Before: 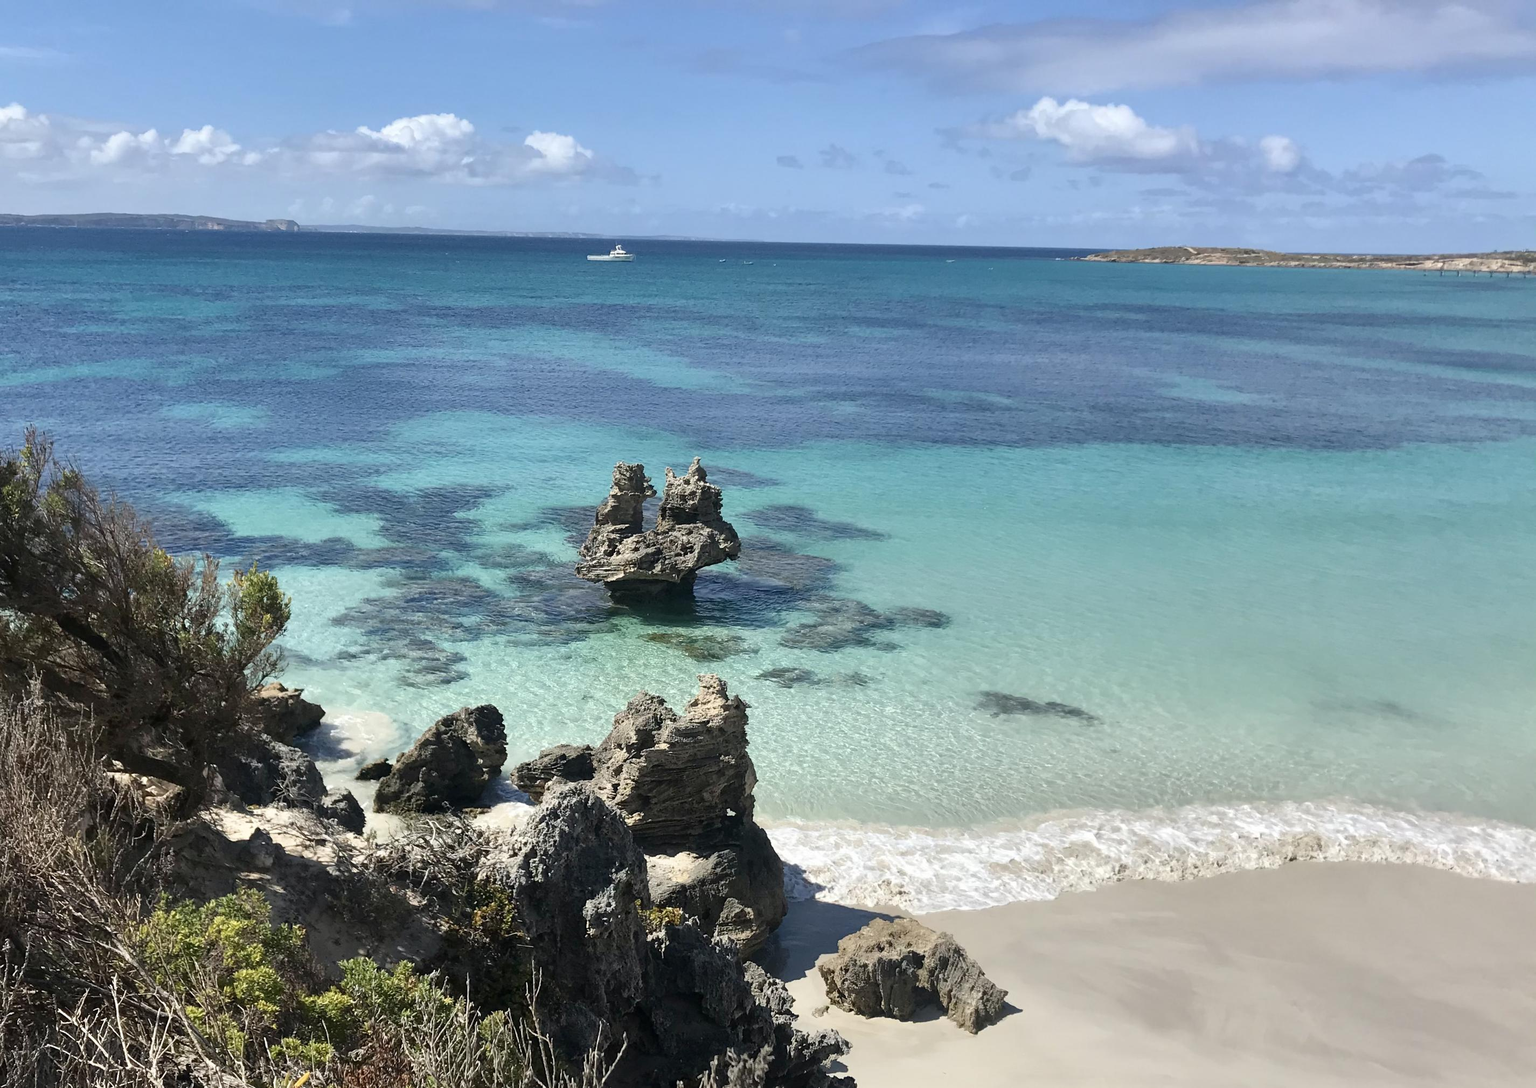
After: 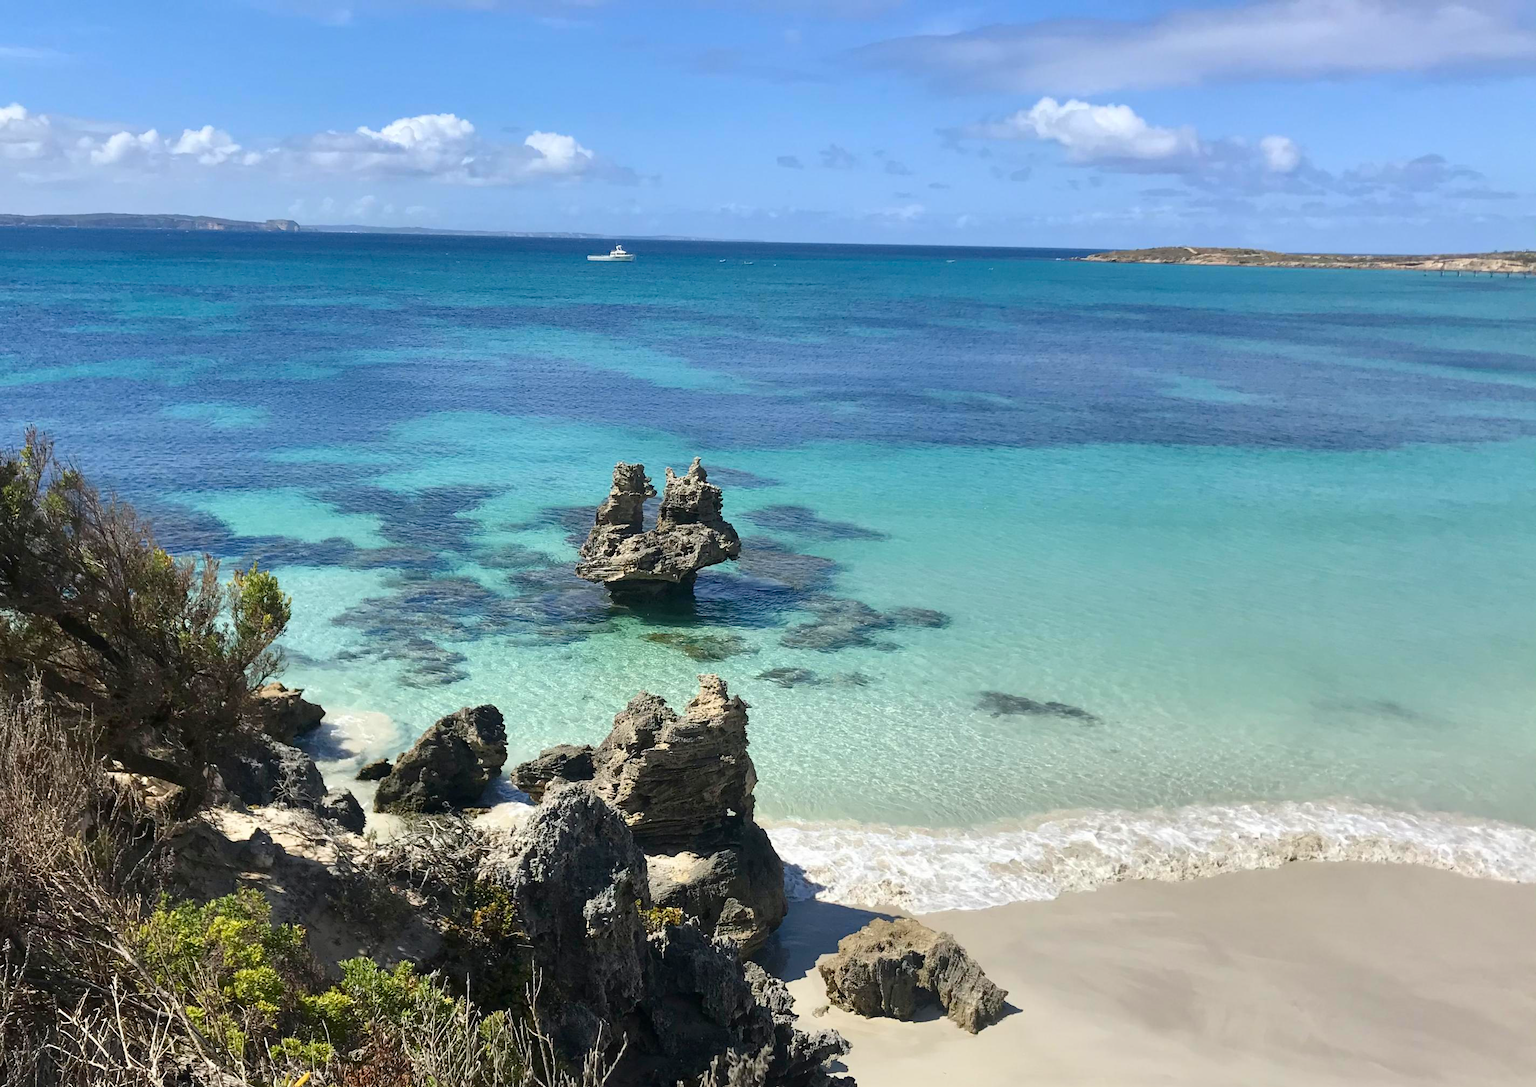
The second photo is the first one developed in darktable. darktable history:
color correction: highlights b* 0.044, saturation 1.35
